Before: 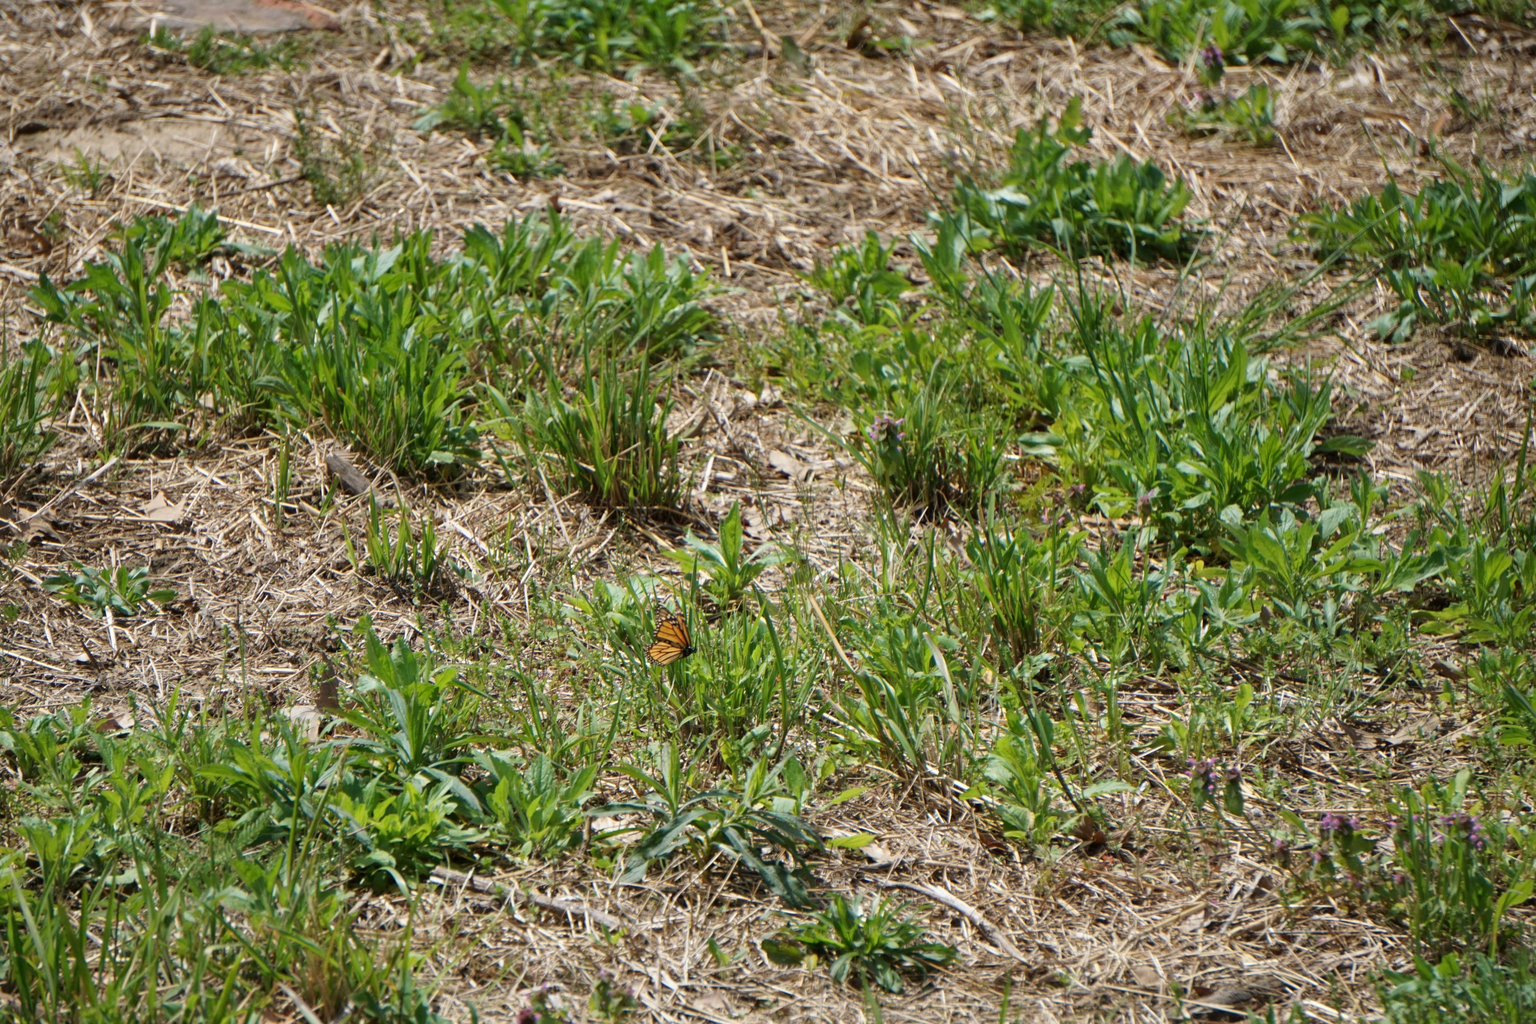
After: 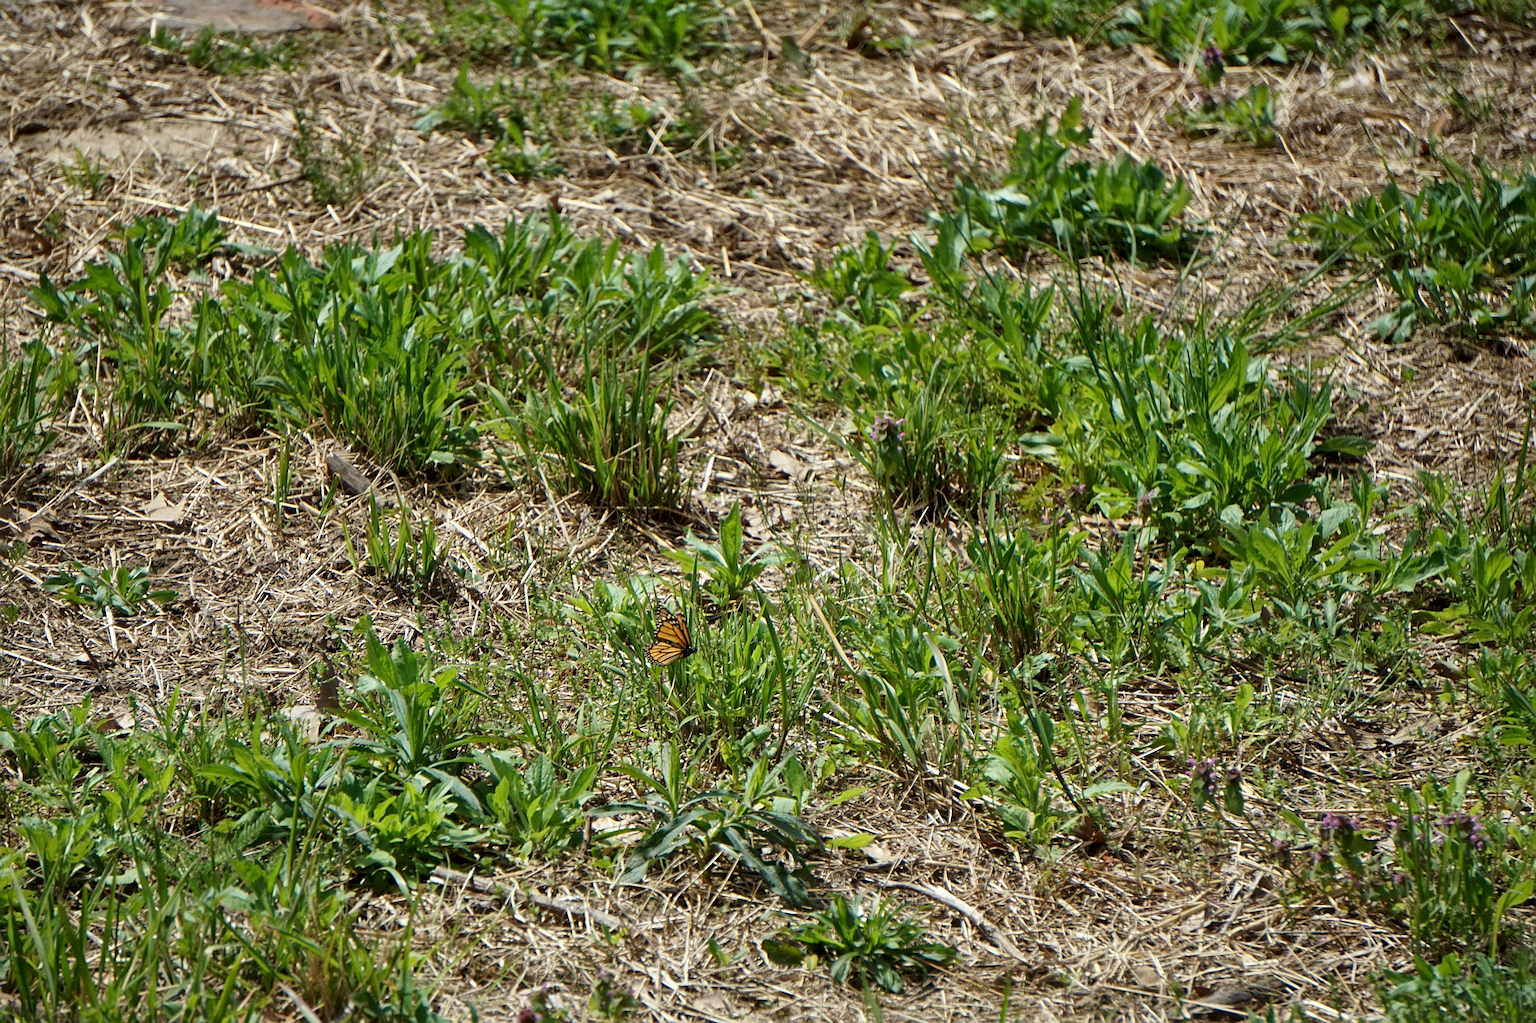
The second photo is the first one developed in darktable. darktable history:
sharpen: on, module defaults
color correction: highlights a* -2.68, highlights b* 2.57
contrast brightness saturation: contrast 0.03, brightness -0.04
local contrast: mode bilateral grid, contrast 20, coarseness 50, detail 132%, midtone range 0.2
